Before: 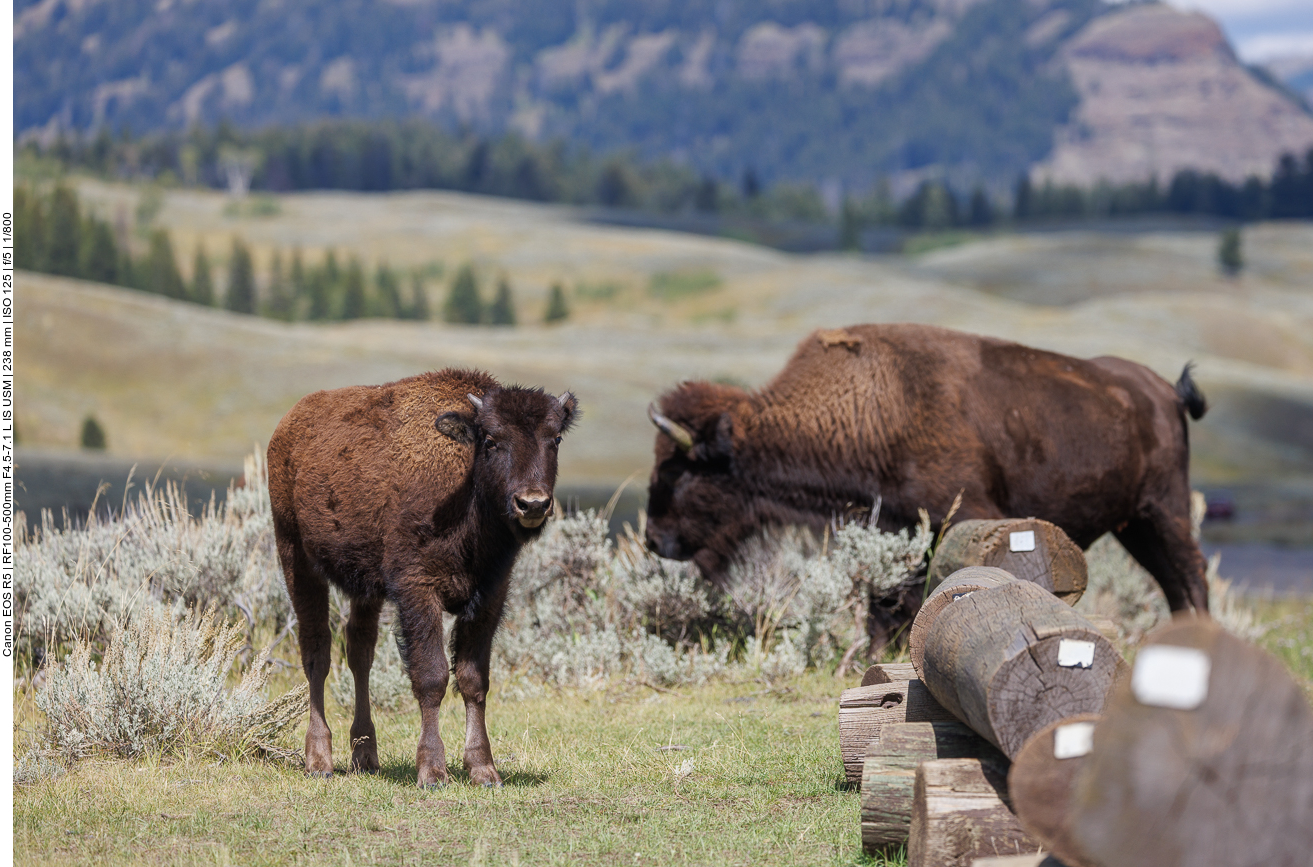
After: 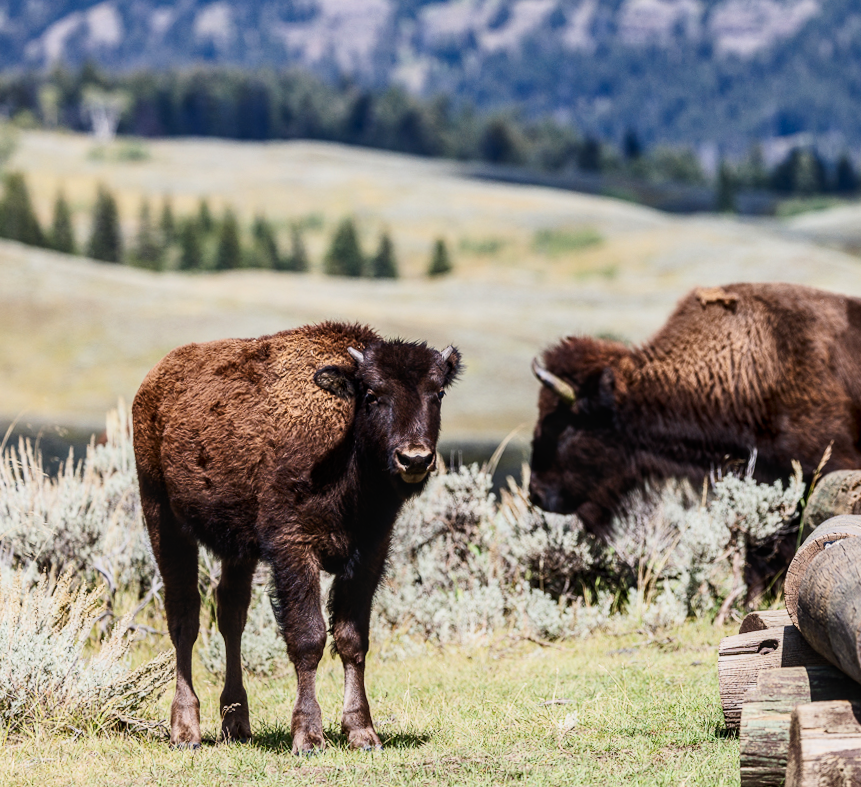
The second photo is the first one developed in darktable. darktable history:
rotate and perspective: rotation -0.013°, lens shift (vertical) -0.027, lens shift (horizontal) 0.178, crop left 0.016, crop right 0.989, crop top 0.082, crop bottom 0.918
filmic rgb: black relative exposure -7.65 EV, white relative exposure 4.56 EV, hardness 3.61
contrast brightness saturation: contrast 0.4, brightness 0.1, saturation 0.21
crop and rotate: left 12.648%, right 20.685%
local contrast: on, module defaults
